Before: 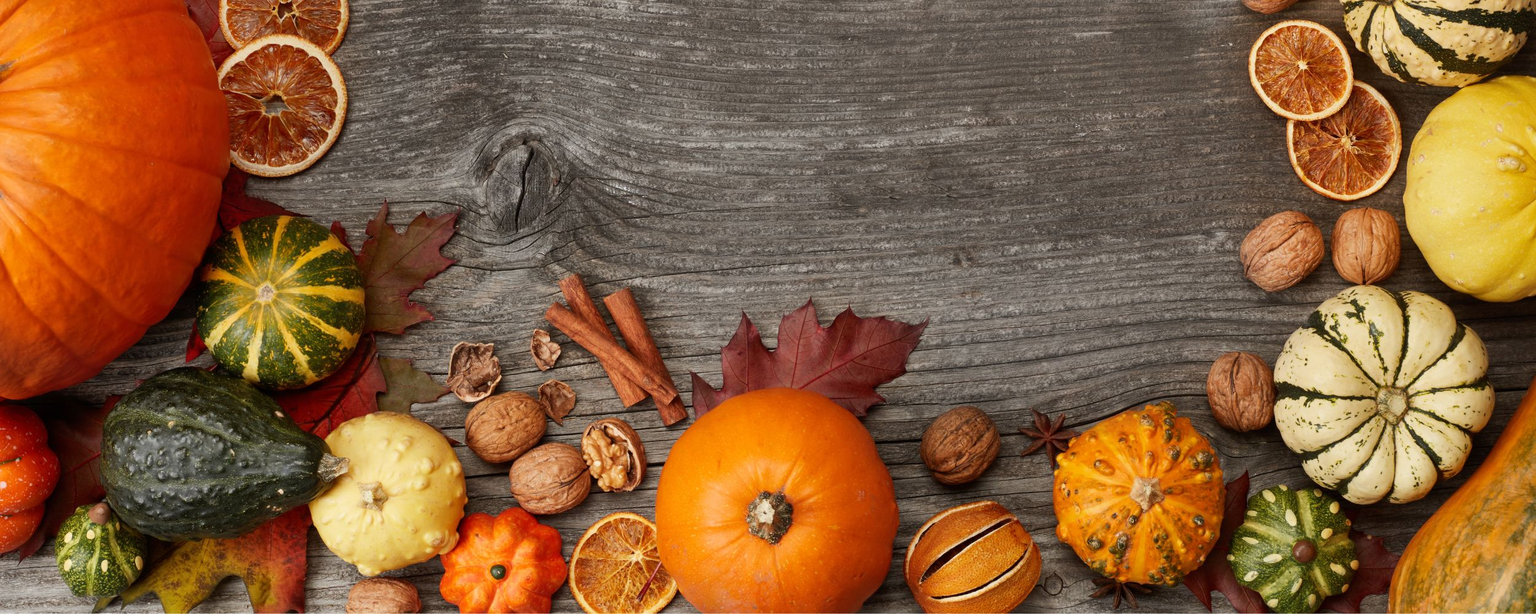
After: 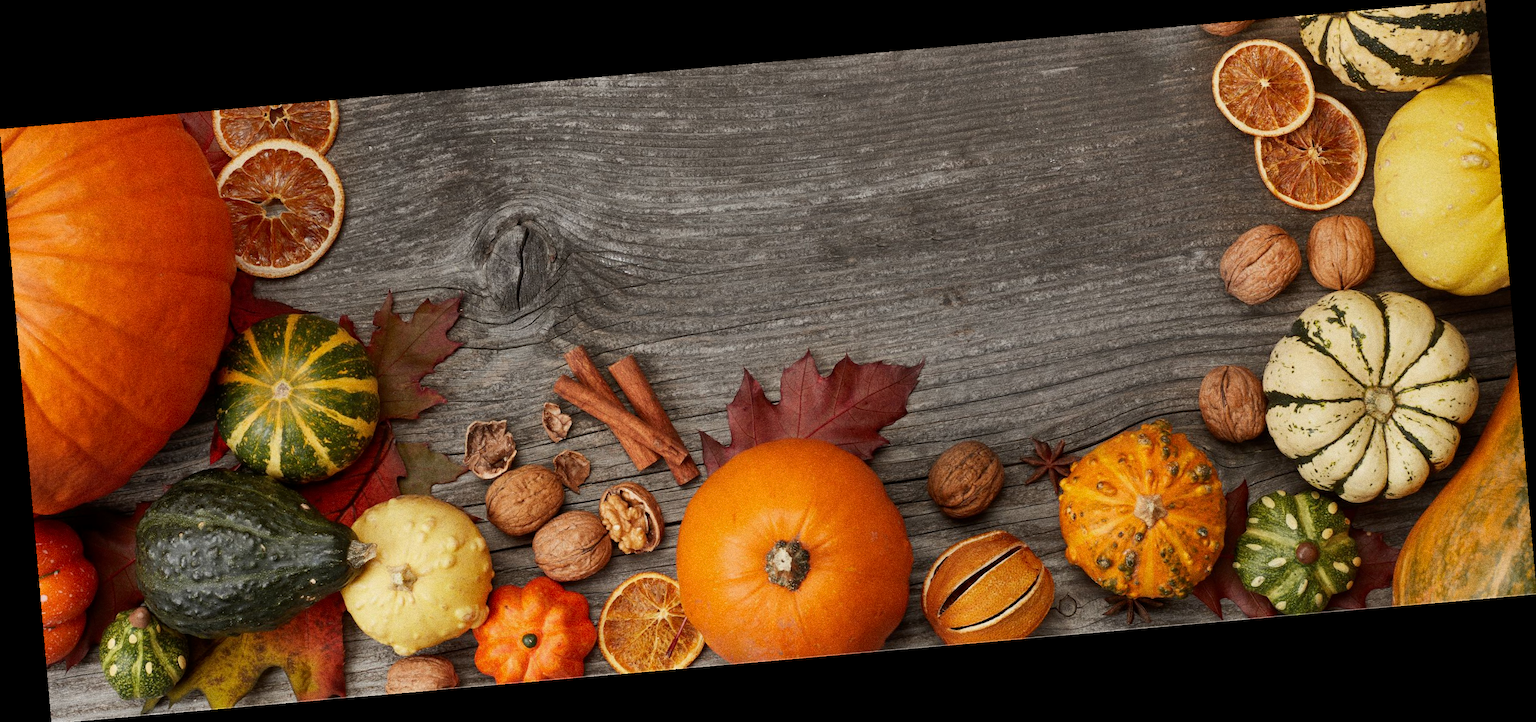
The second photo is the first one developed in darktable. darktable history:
rotate and perspective: rotation -4.98°, automatic cropping off
grain: coarseness 0.09 ISO, strength 40%
exposure: black level correction 0.001, exposure -0.125 EV, compensate exposure bias true, compensate highlight preservation false
